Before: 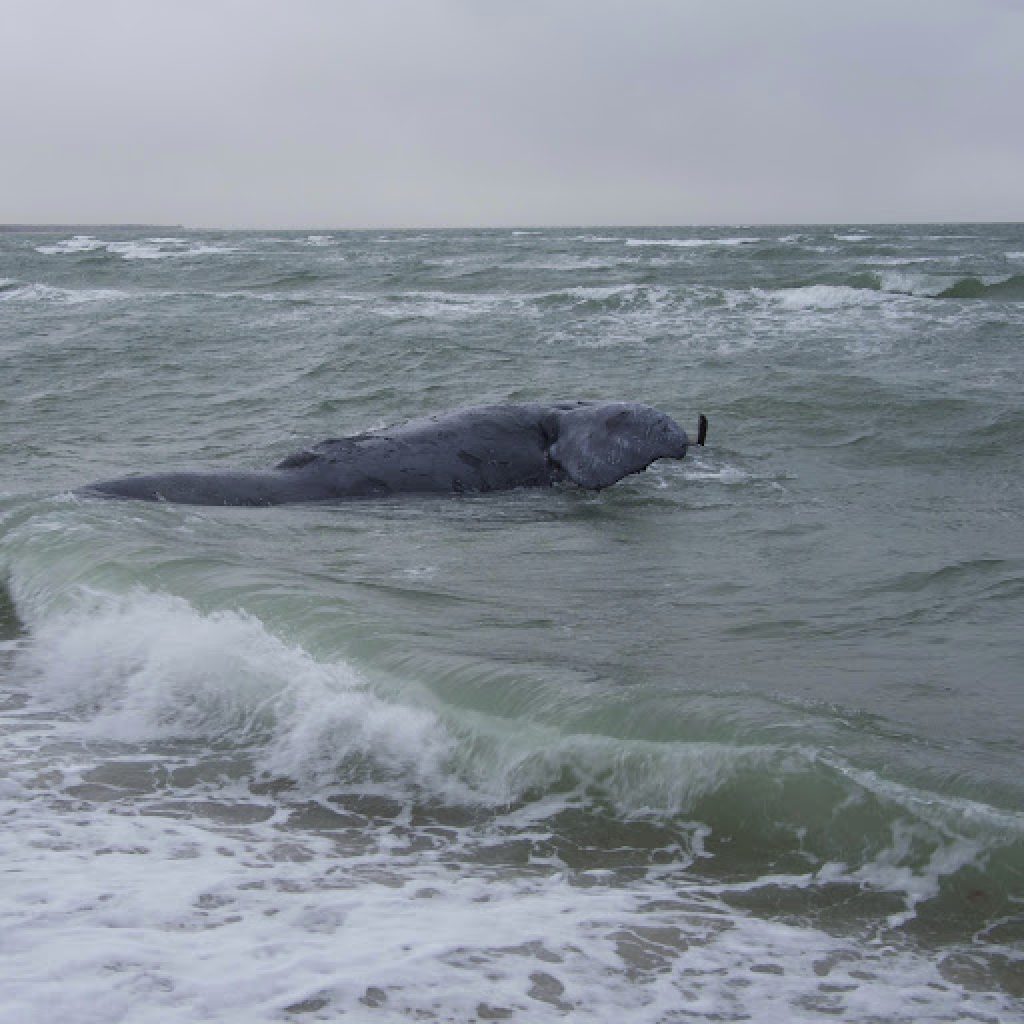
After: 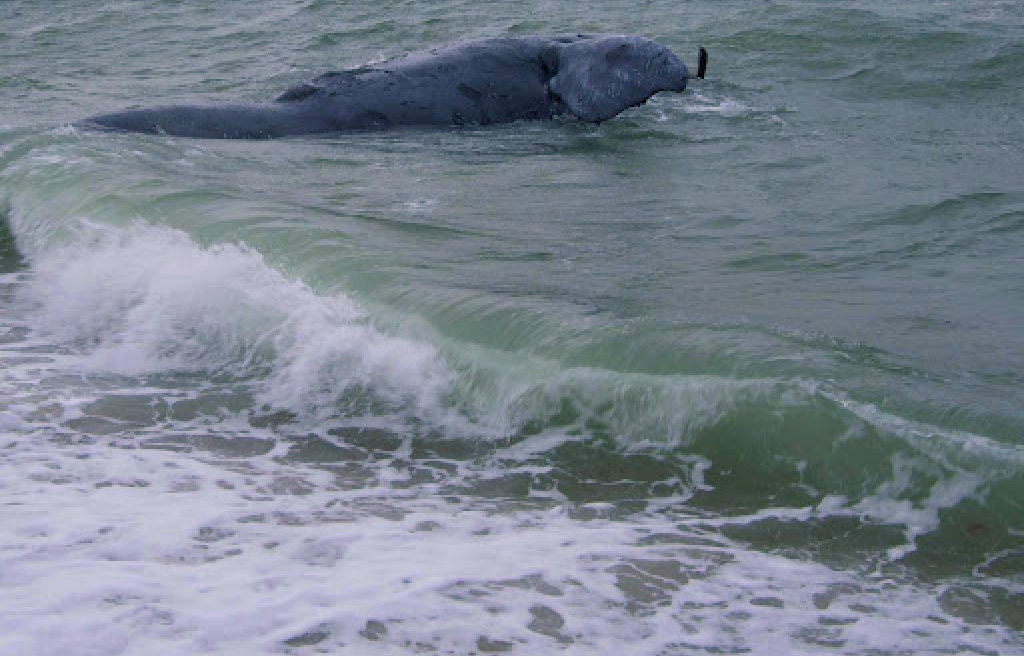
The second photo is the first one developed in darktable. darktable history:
crop and rotate: top 35.893%
color balance rgb: shadows lift › chroma 2.034%, shadows lift › hue 214.83°, highlights gain › chroma 0.971%, highlights gain › hue 24.91°, global offset › luminance -0.429%, perceptual saturation grading › global saturation 73.806%, perceptual saturation grading › shadows -29.355%
contrast brightness saturation: contrast 0.071
